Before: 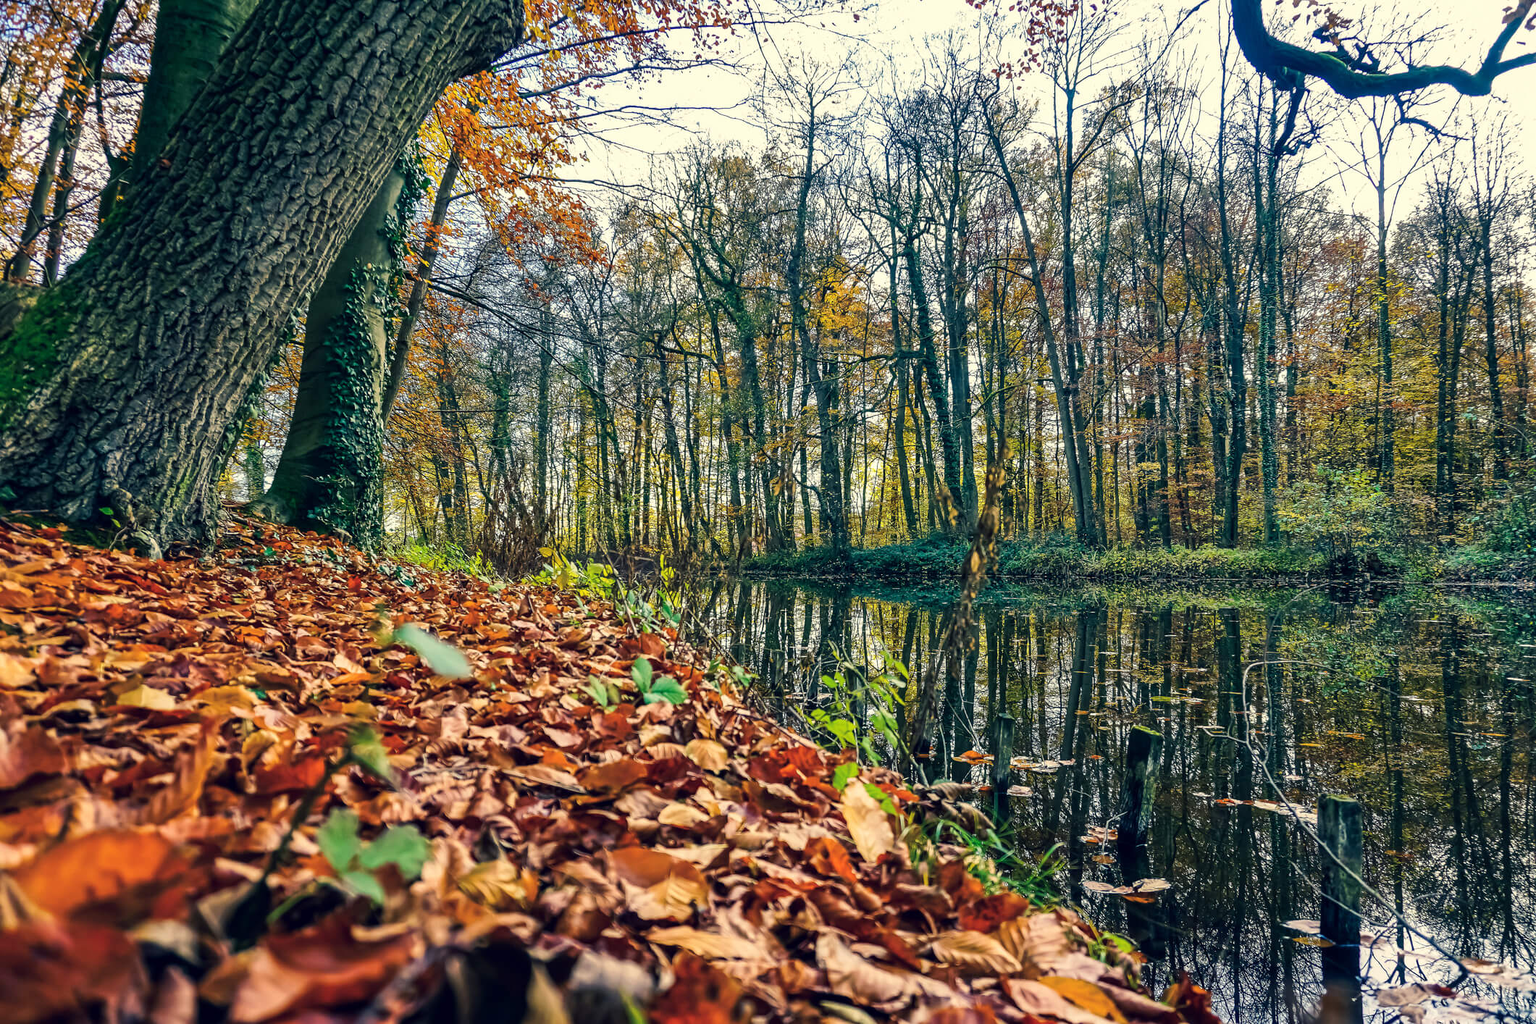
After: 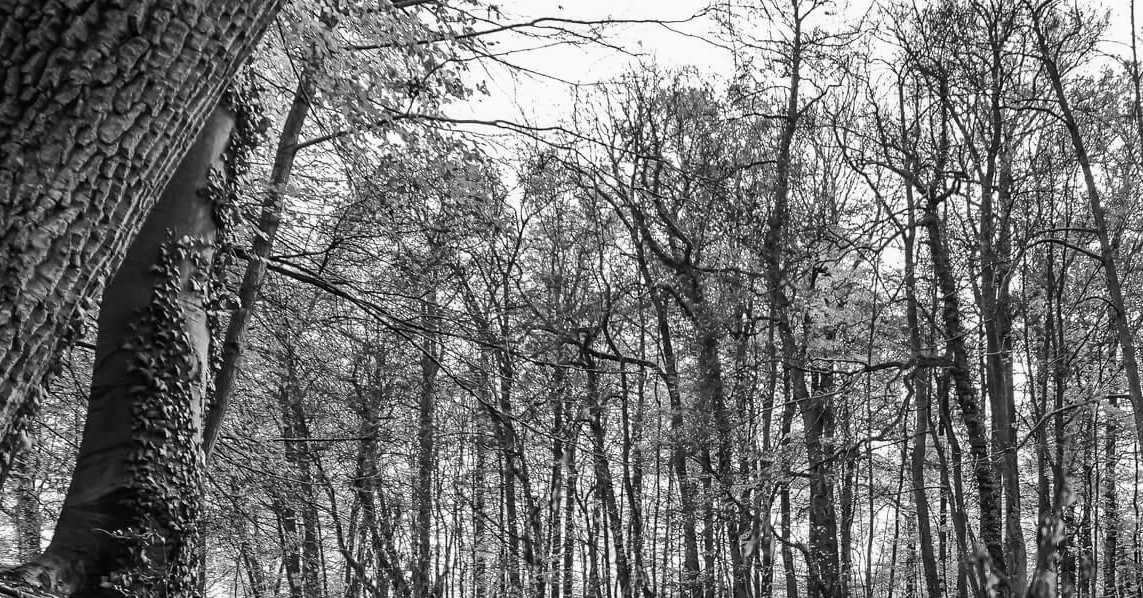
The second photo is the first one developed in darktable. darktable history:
crop: left 15.306%, top 9.065%, right 30.789%, bottom 48.638%
monochrome: a -6.99, b 35.61, size 1.4
